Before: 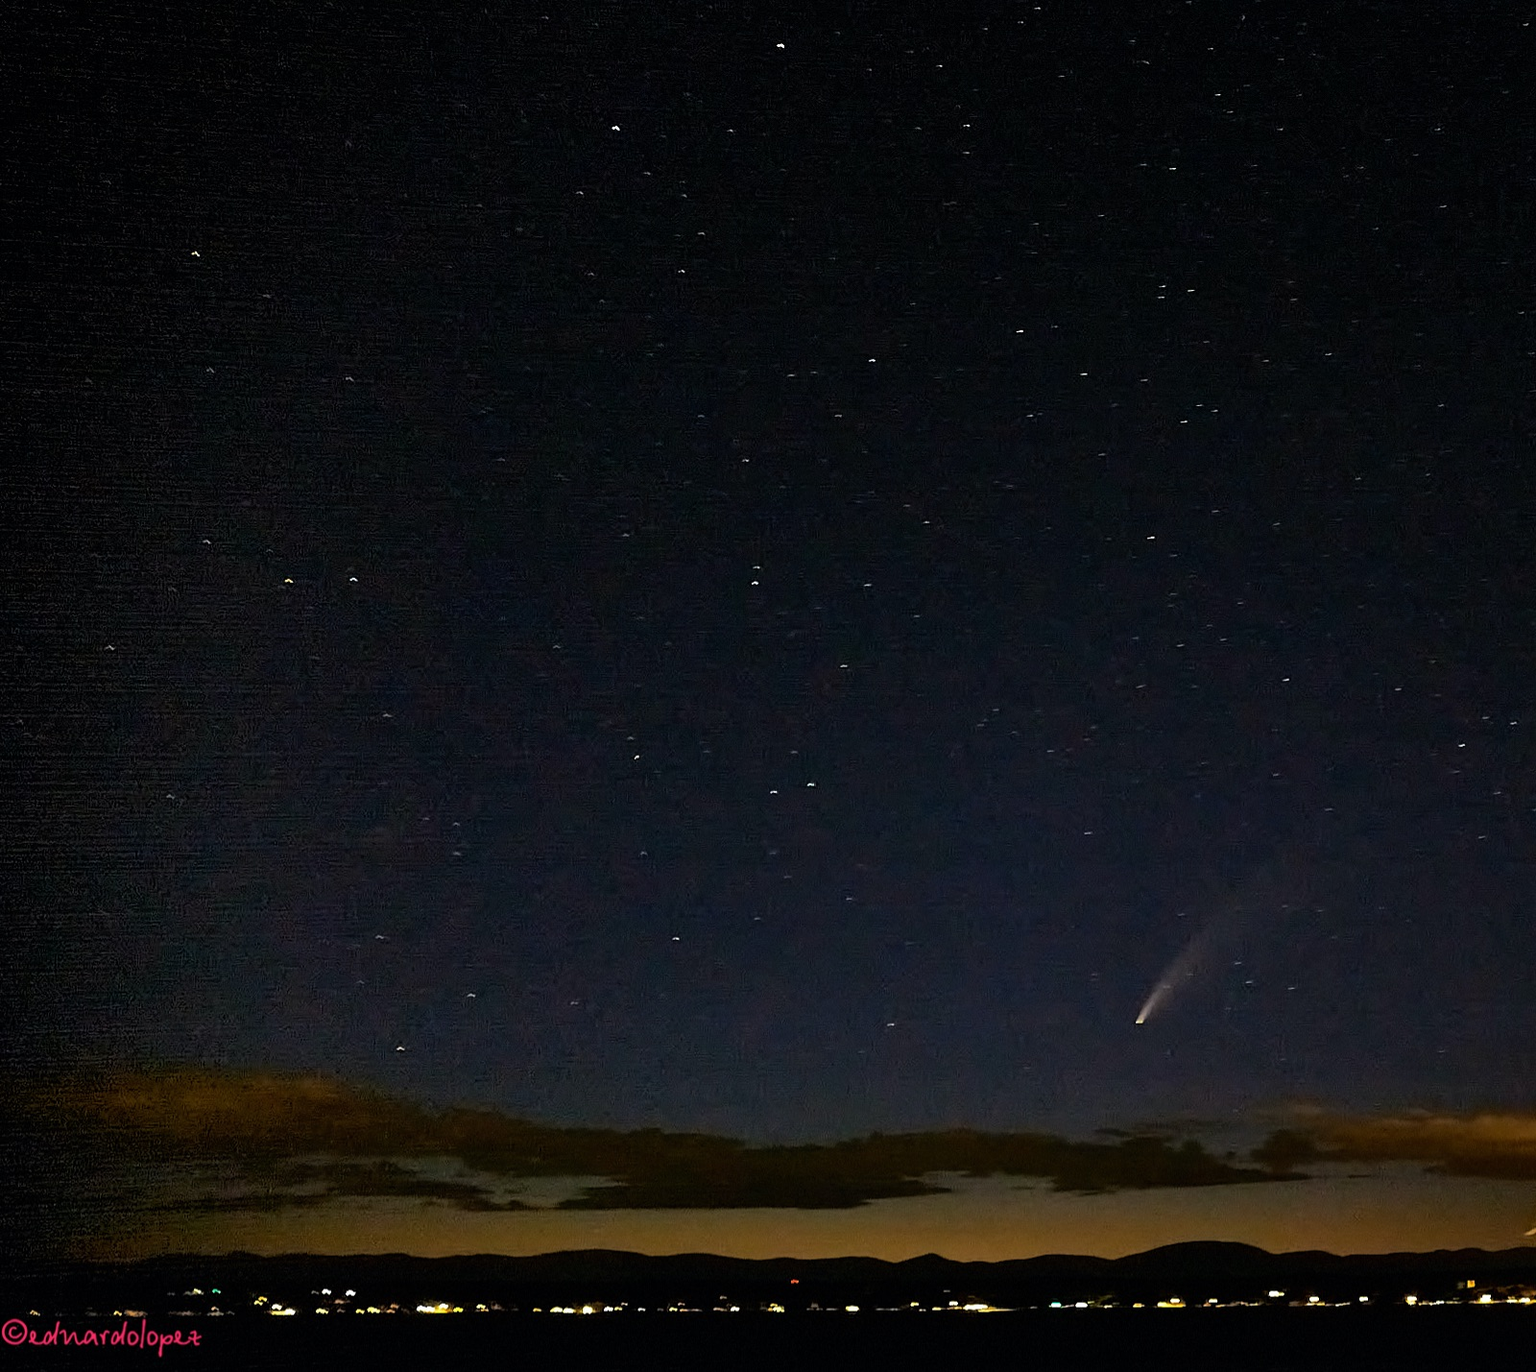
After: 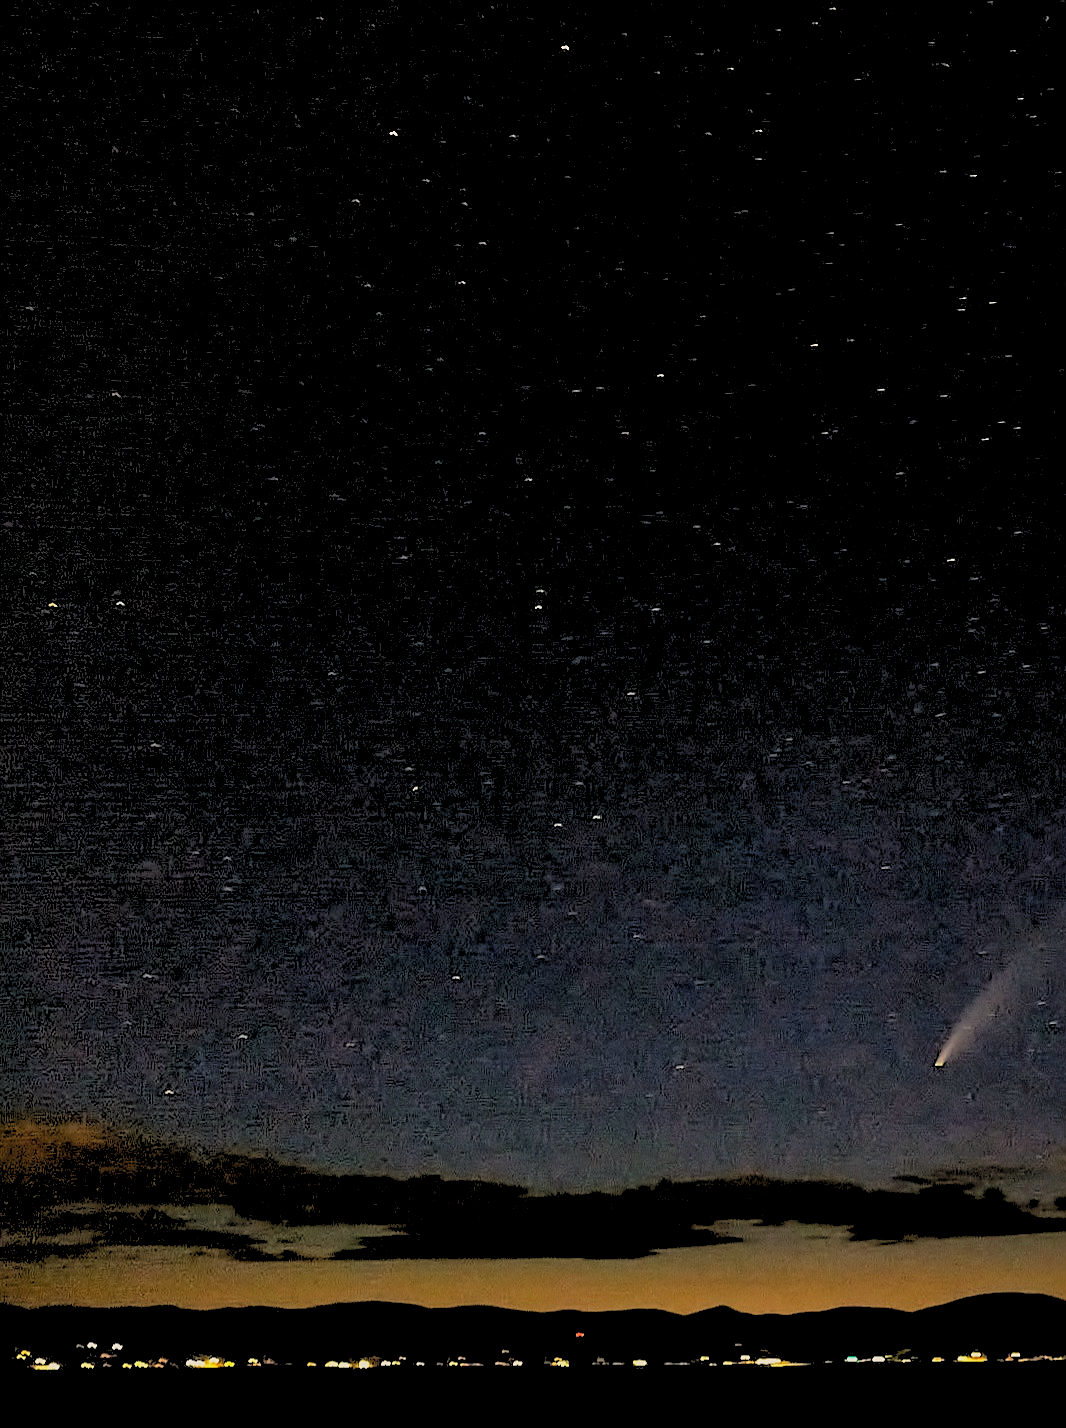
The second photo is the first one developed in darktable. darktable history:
crop and rotate: left 15.546%, right 17.787%
rgb levels: preserve colors sum RGB, levels [[0.038, 0.433, 0.934], [0, 0.5, 1], [0, 0.5, 1]]
global tonemap: drago (1, 100), detail 1
exposure: black level correction 0, exposure 0.5 EV, compensate highlight preservation false
white balance: red 1.045, blue 0.932
sharpen: radius 1.559, amount 0.373, threshold 1.271
